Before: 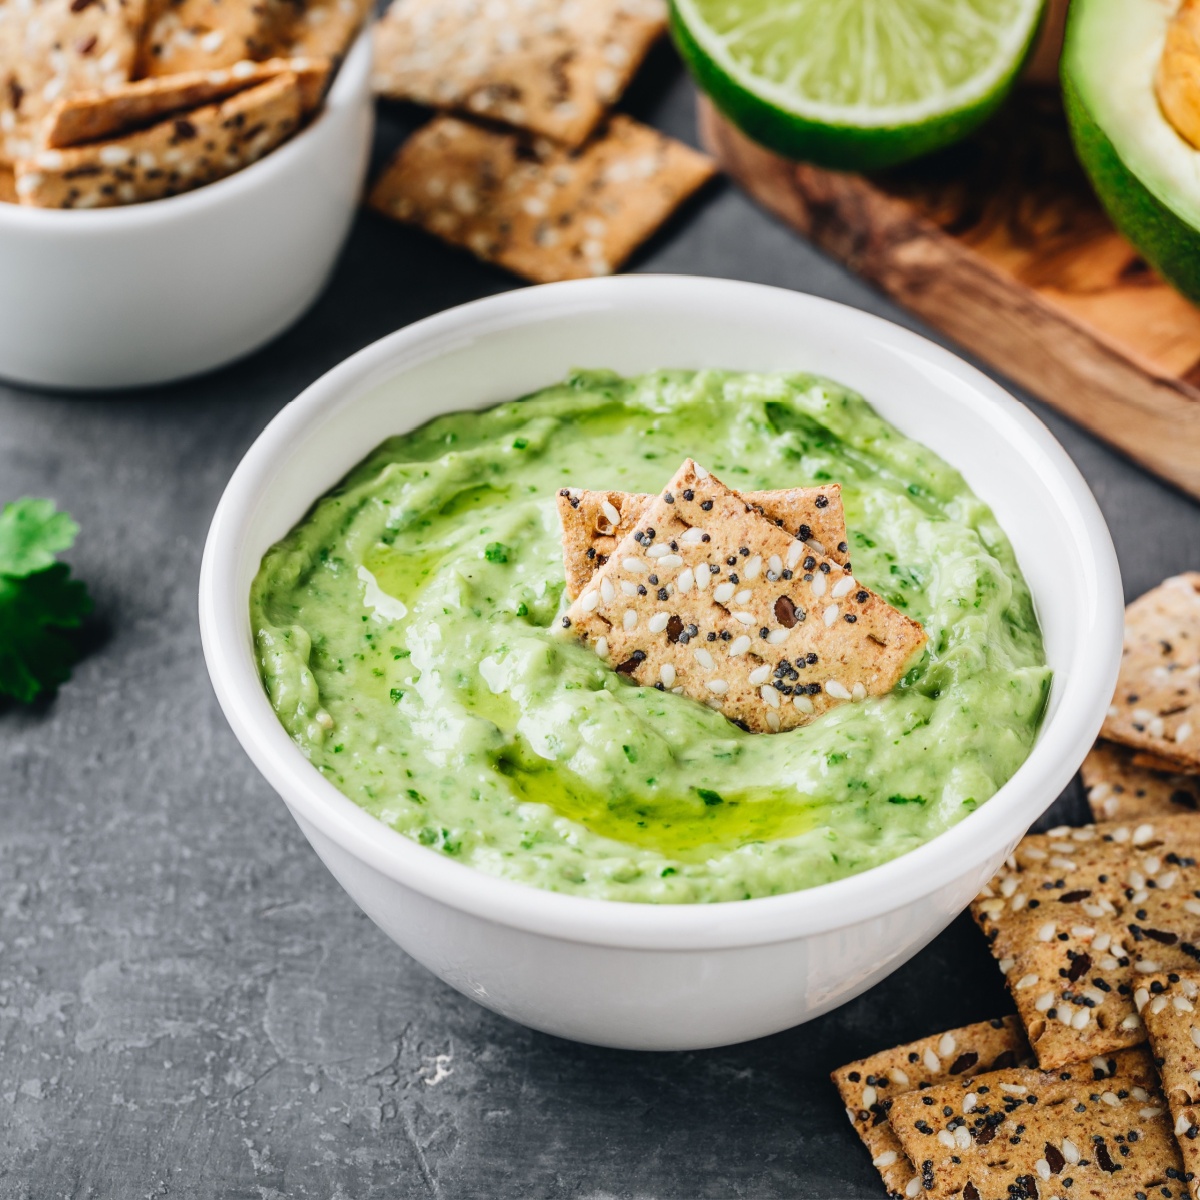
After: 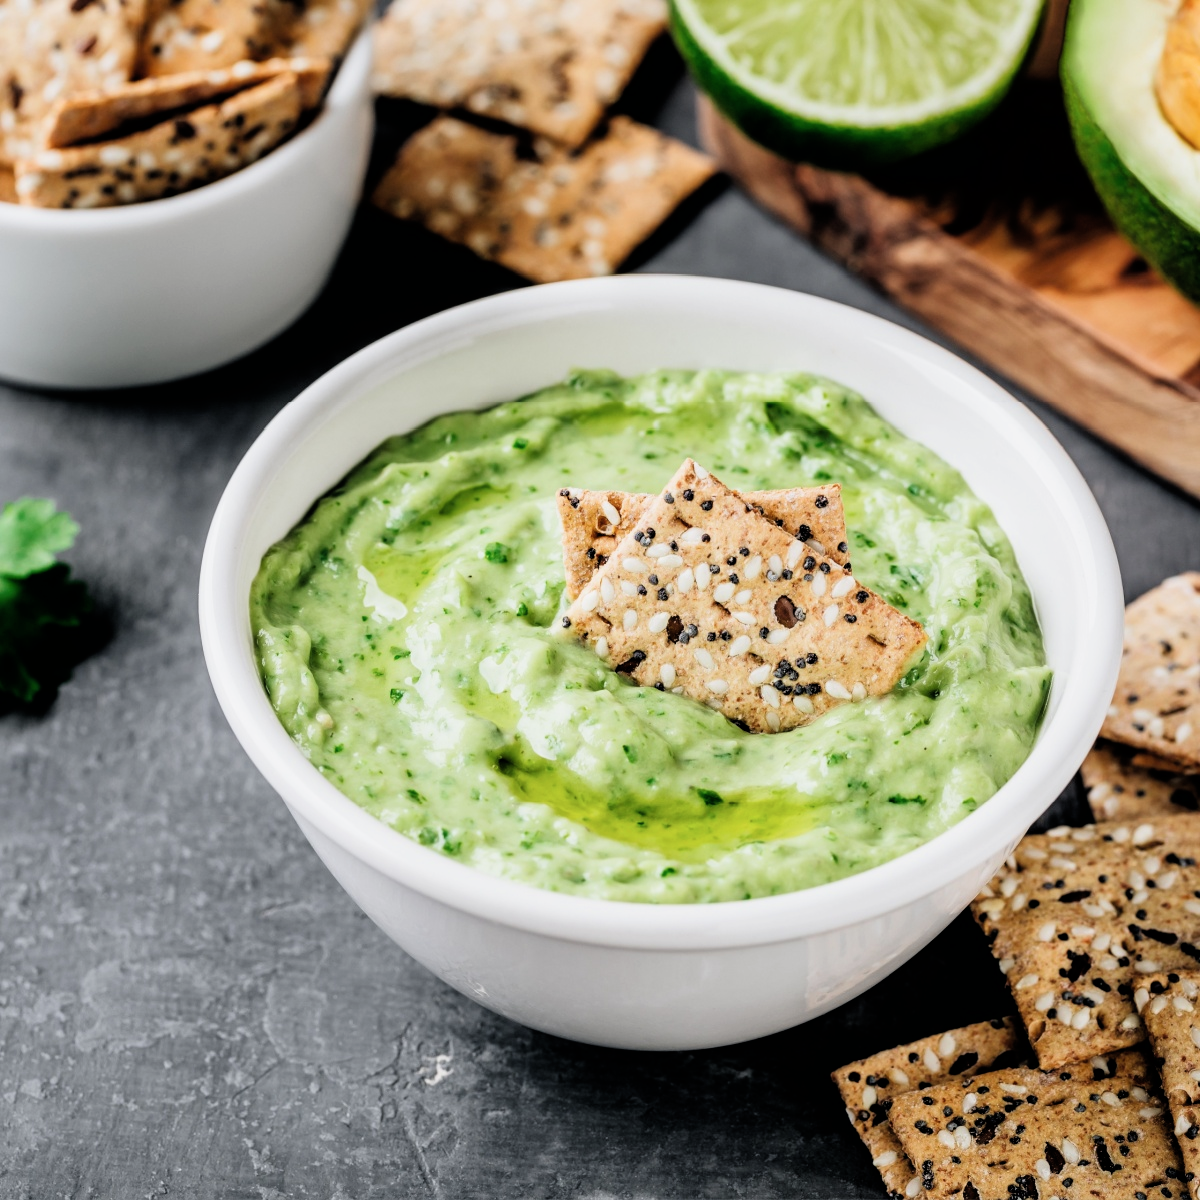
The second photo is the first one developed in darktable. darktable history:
filmic rgb: black relative exposure -4.93 EV, white relative exposure 2.84 EV, hardness 3.72
contrast brightness saturation: saturation -0.05
